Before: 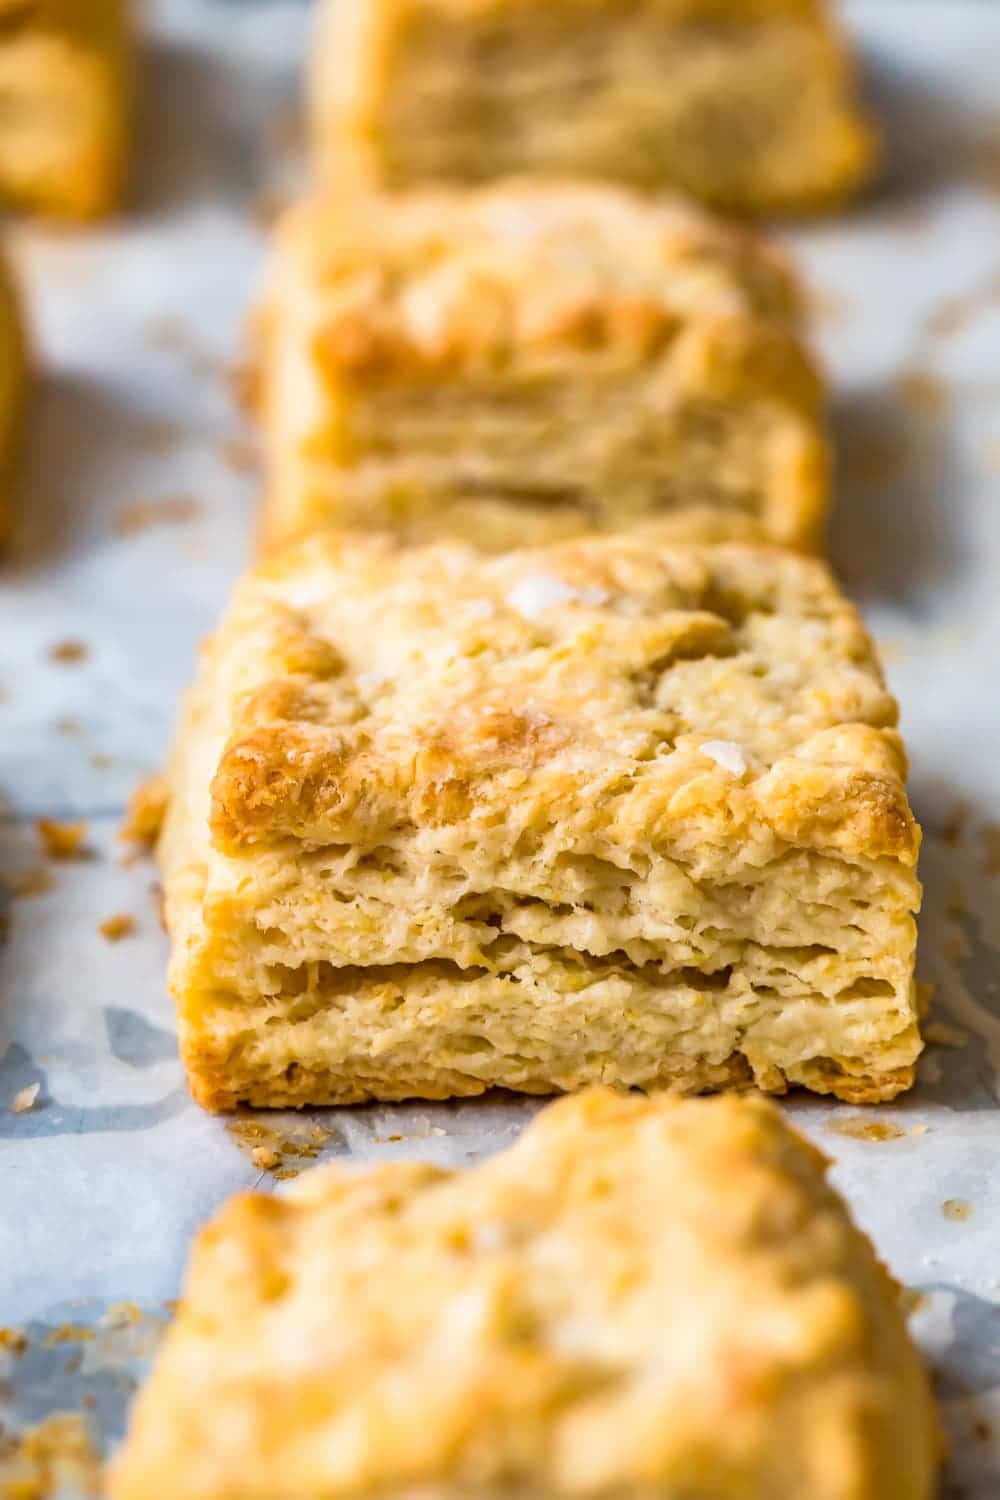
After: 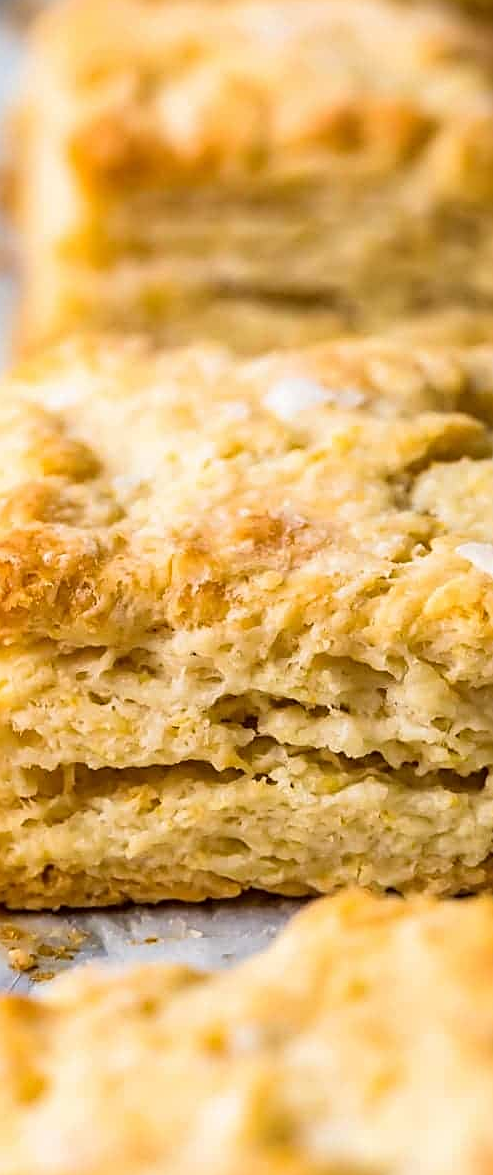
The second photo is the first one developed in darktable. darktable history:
sharpen: on, module defaults
crop and rotate: angle 0.024°, left 24.439%, top 13.223%, right 26.163%, bottom 8.34%
